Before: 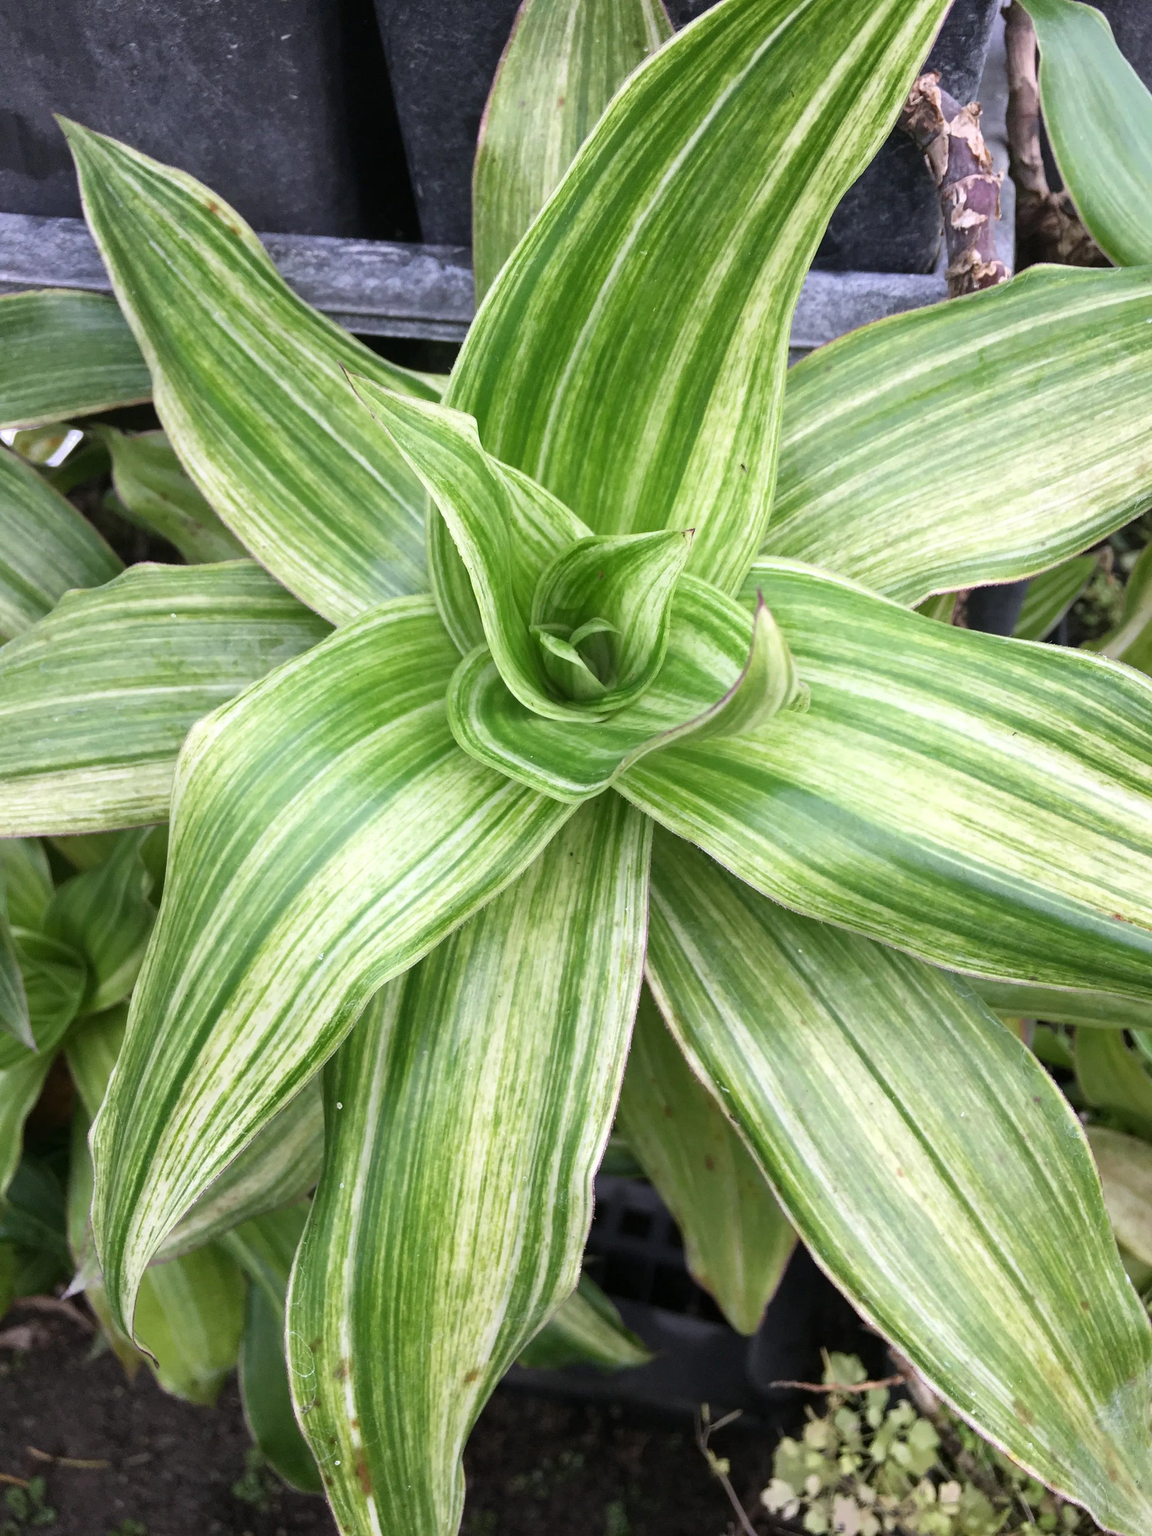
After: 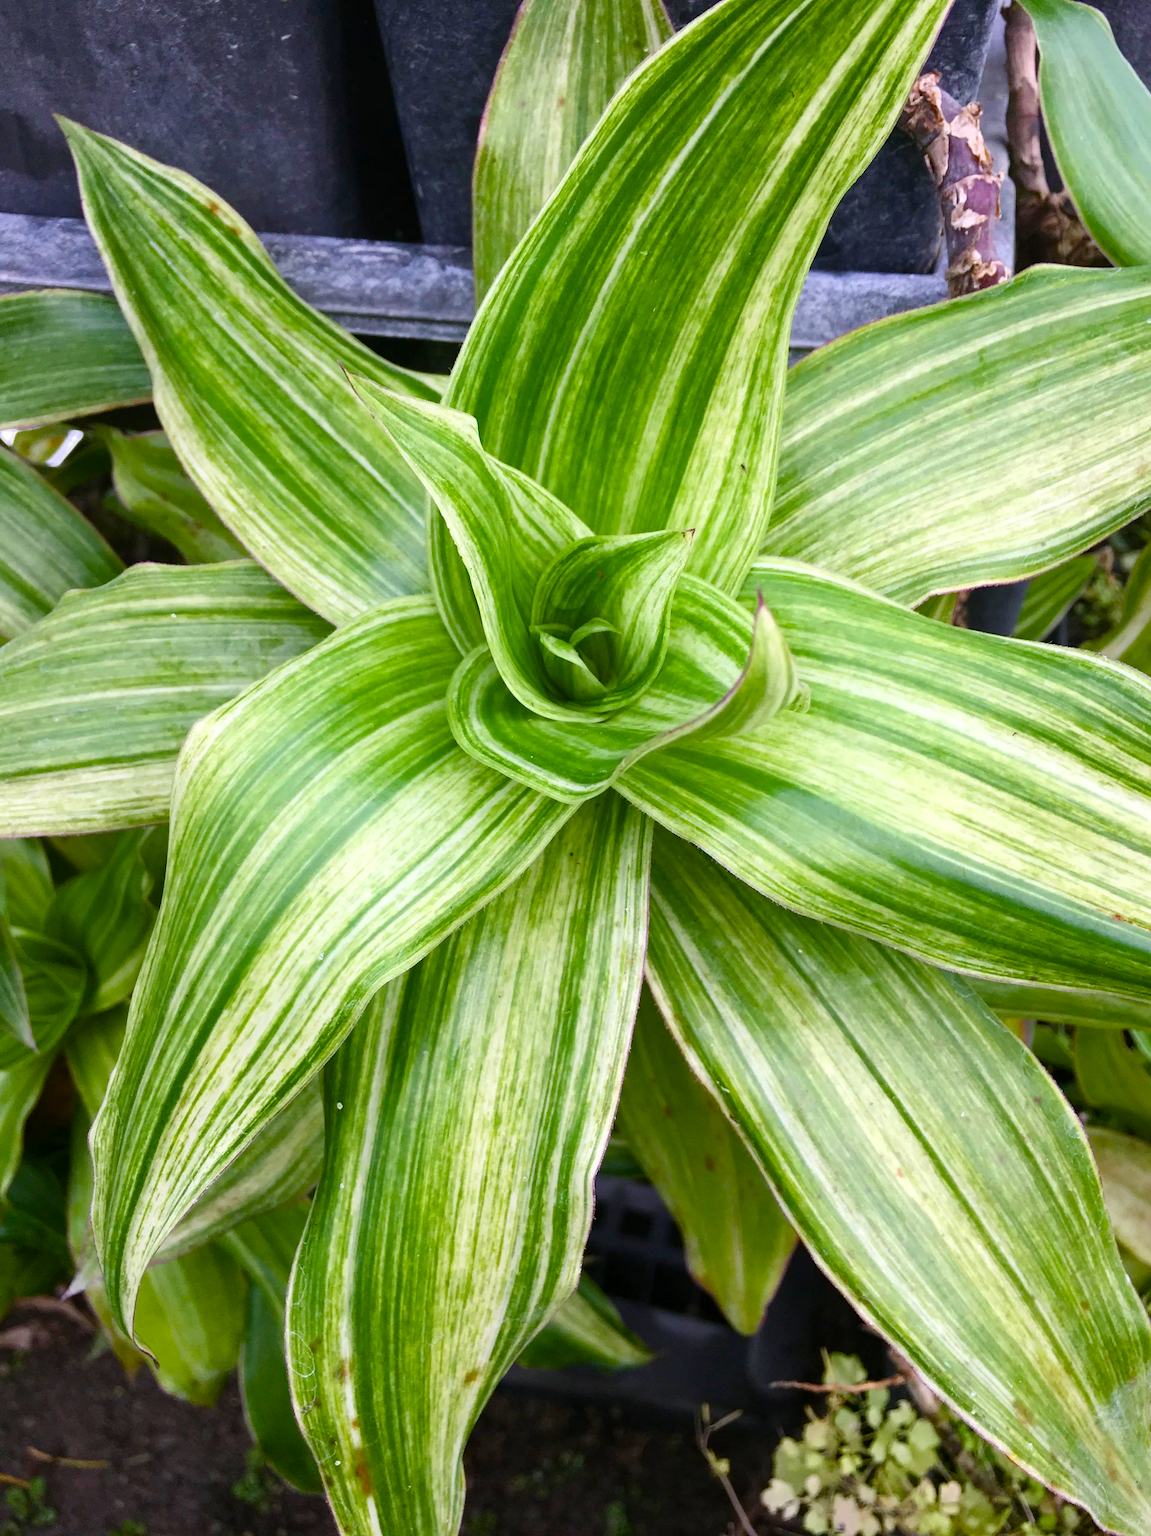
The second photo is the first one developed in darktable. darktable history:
color balance rgb: shadows lift › luminance -20.129%, linear chroma grading › global chroma 14.982%, perceptual saturation grading › global saturation 20%, perceptual saturation grading › highlights -25.774%, perceptual saturation grading › shadows 49.468%, global vibrance 20%
